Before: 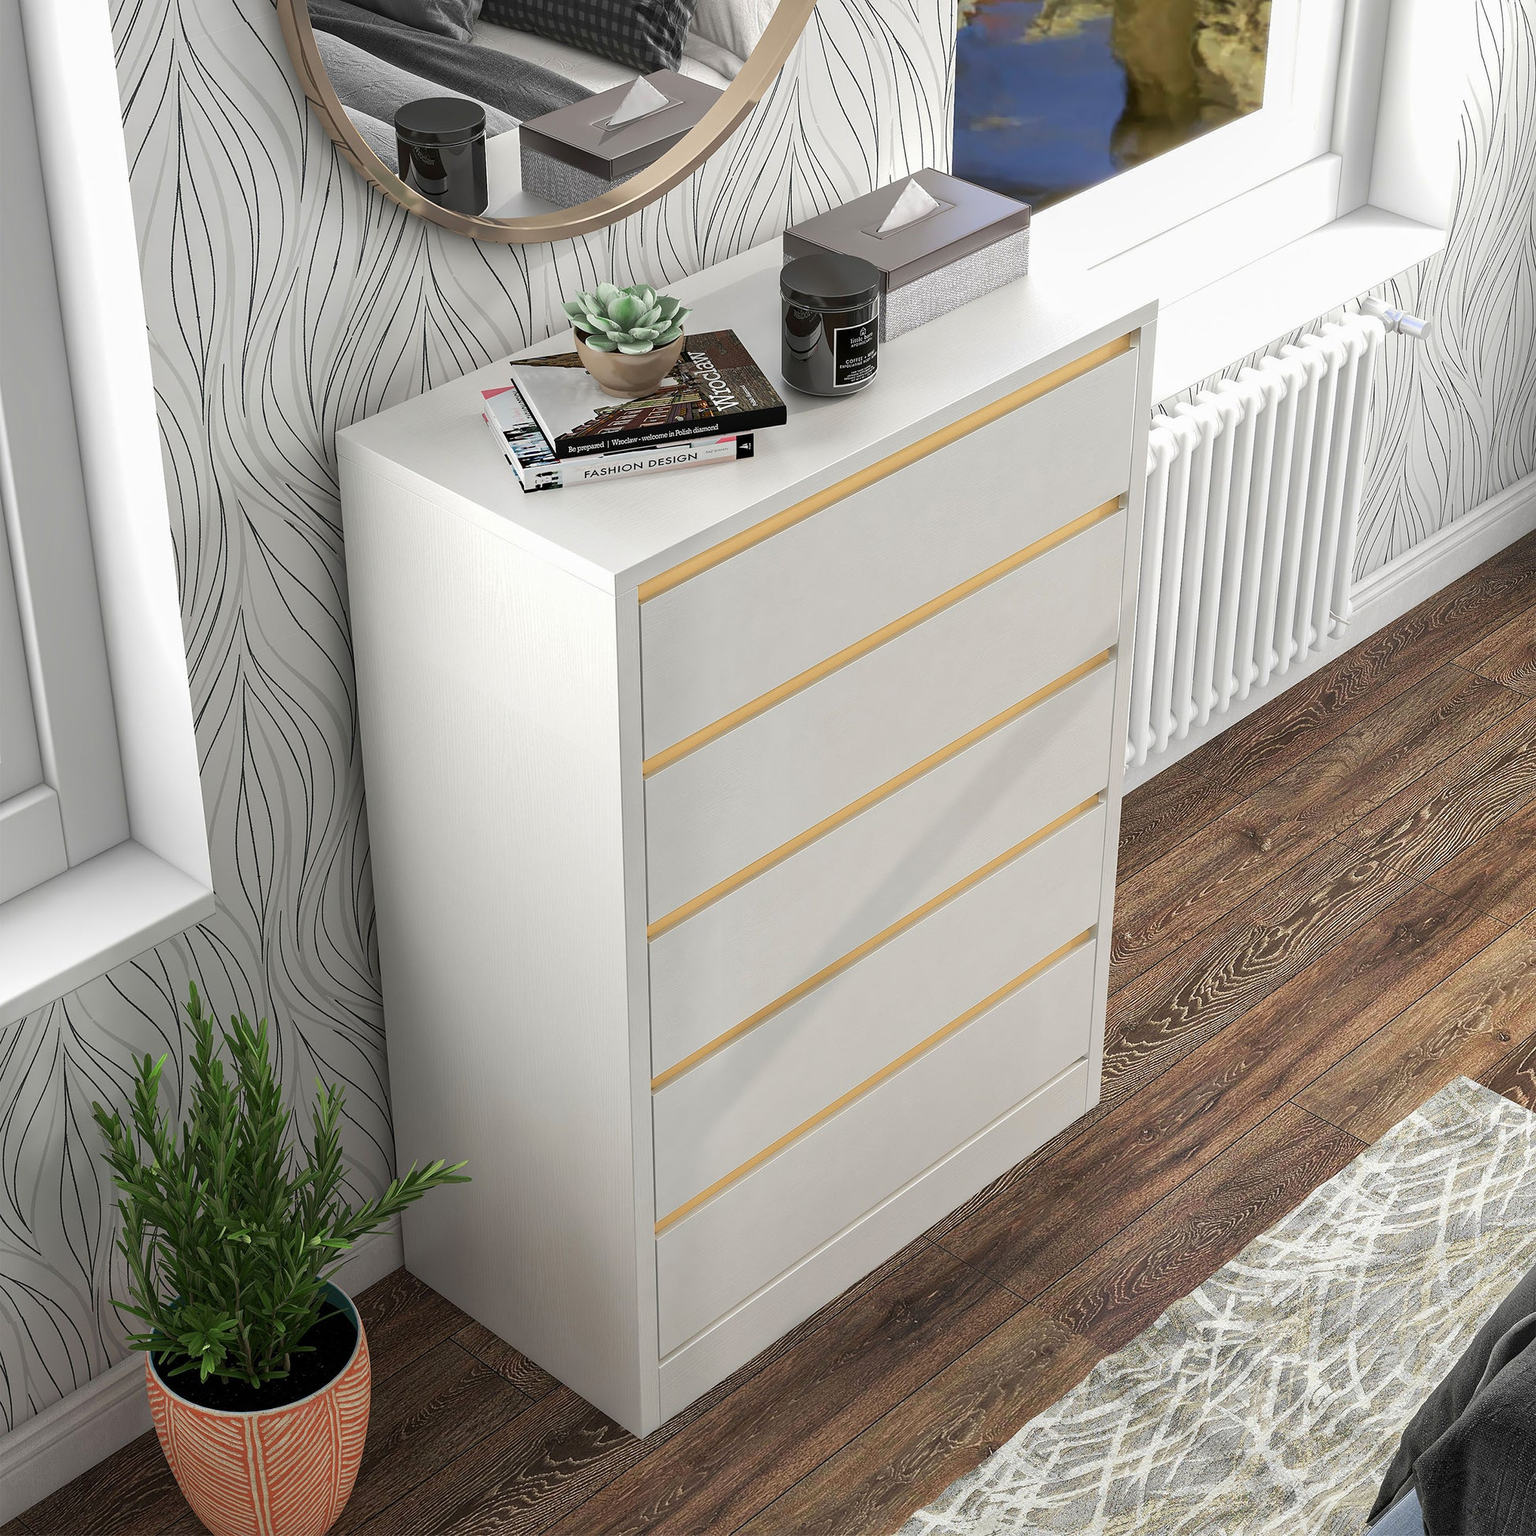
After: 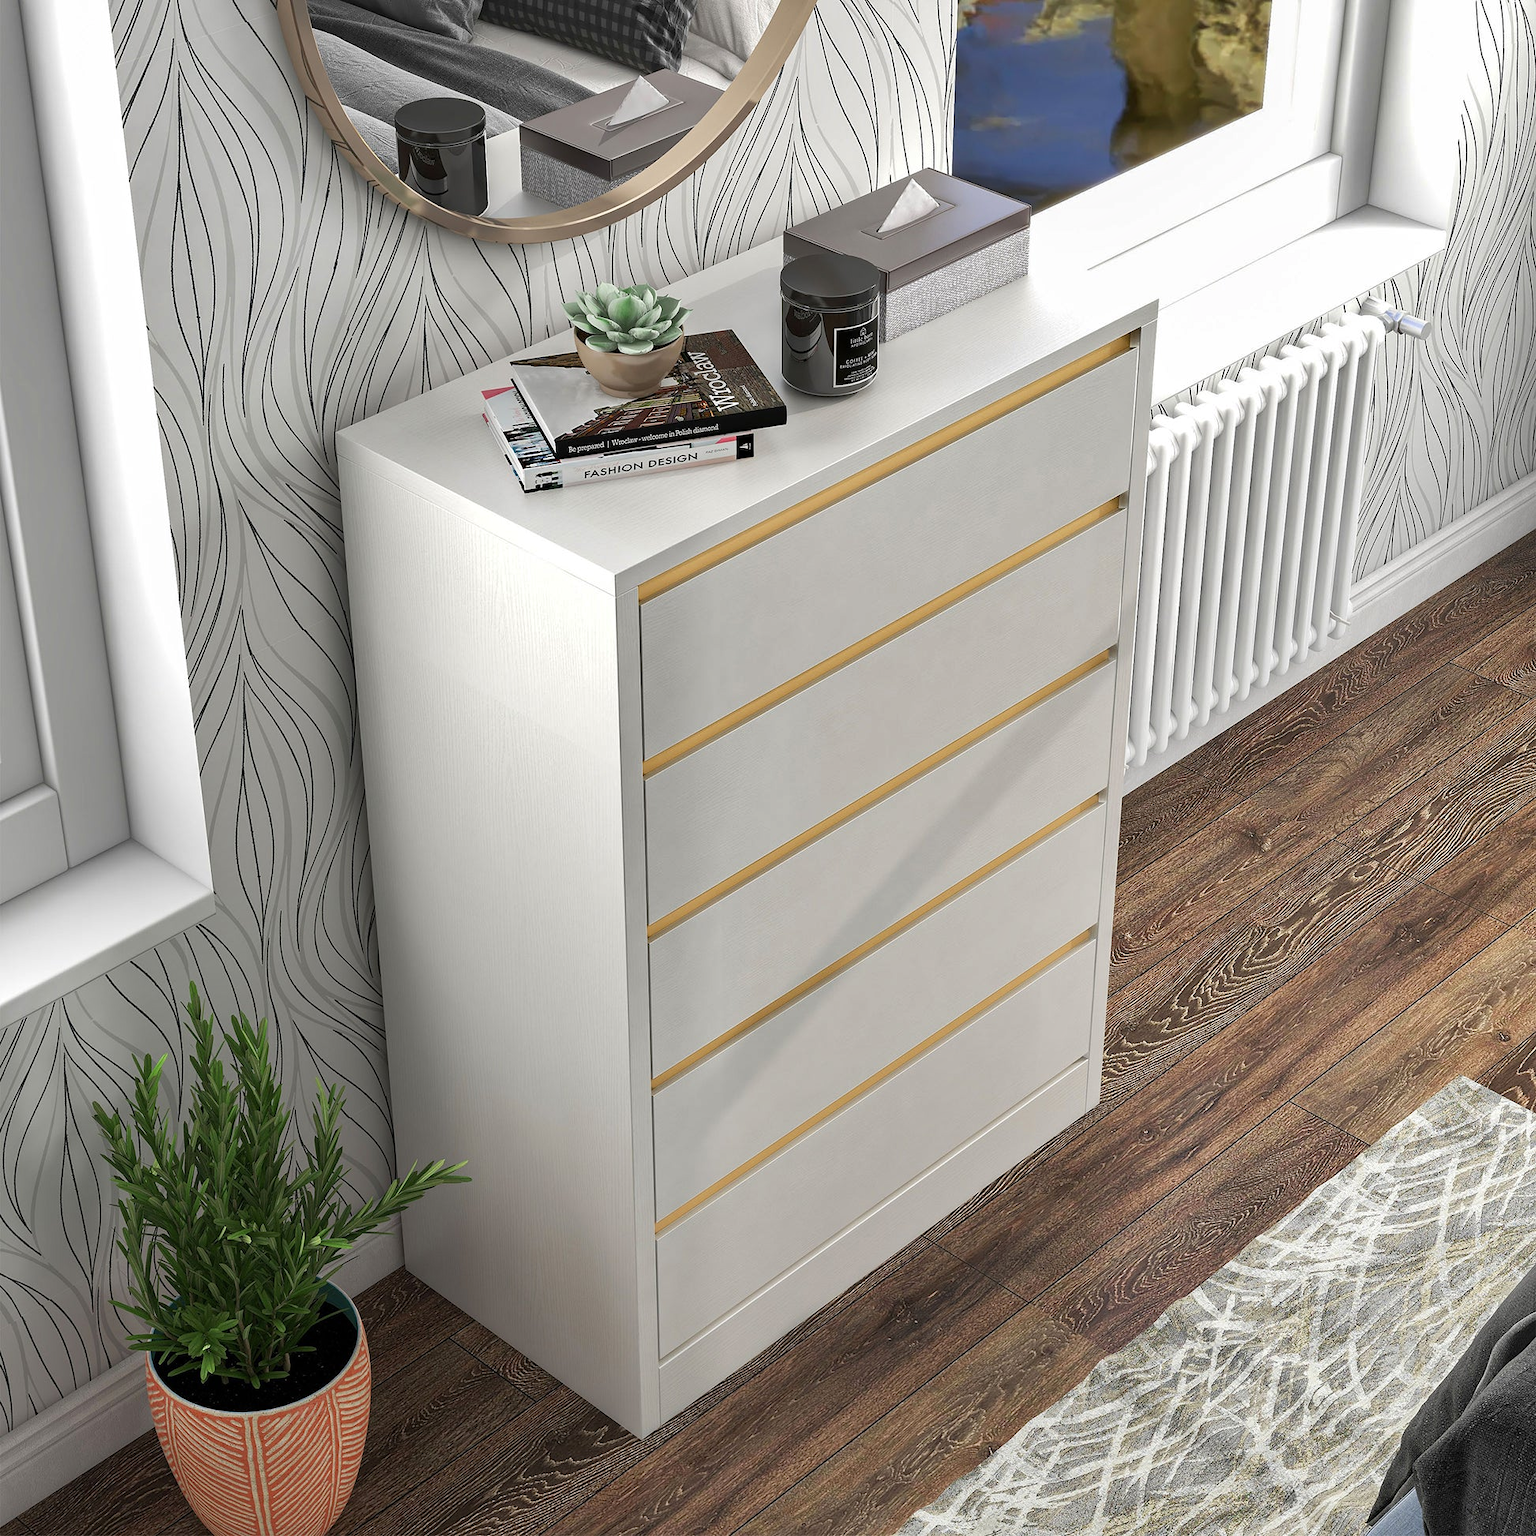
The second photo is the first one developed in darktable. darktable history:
white balance: red 1, blue 1
shadows and highlights: shadows 12, white point adjustment 1.2, soften with gaussian
